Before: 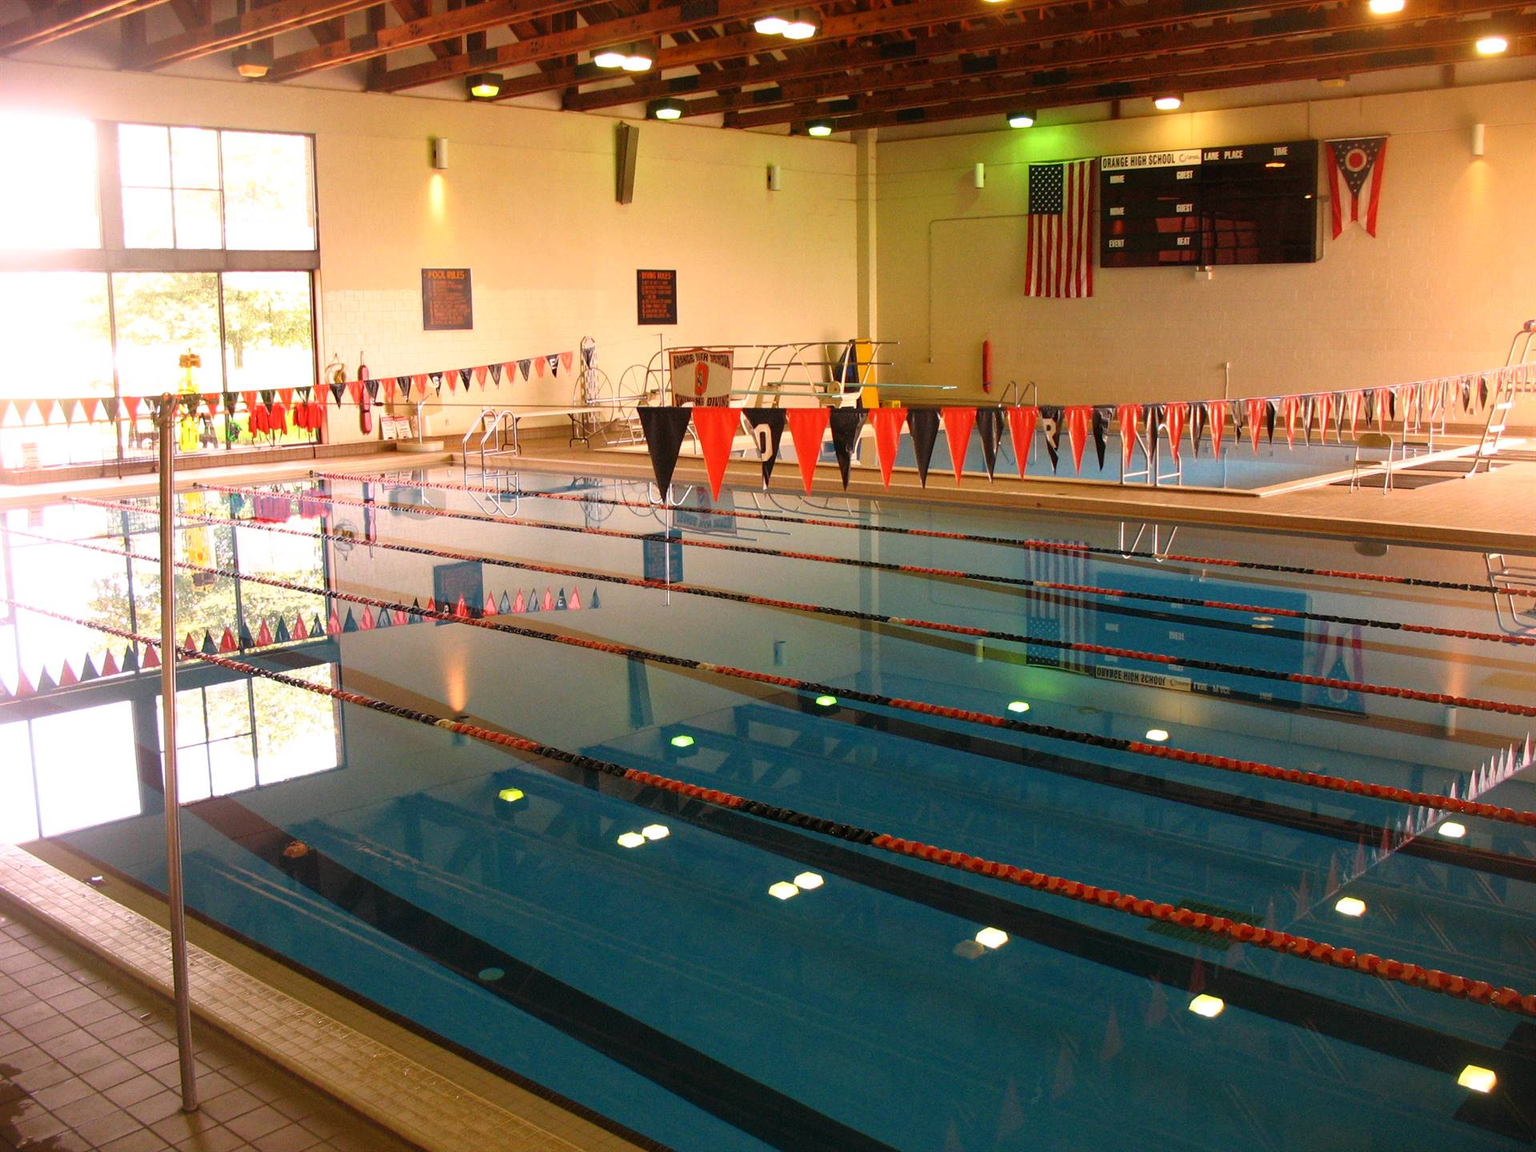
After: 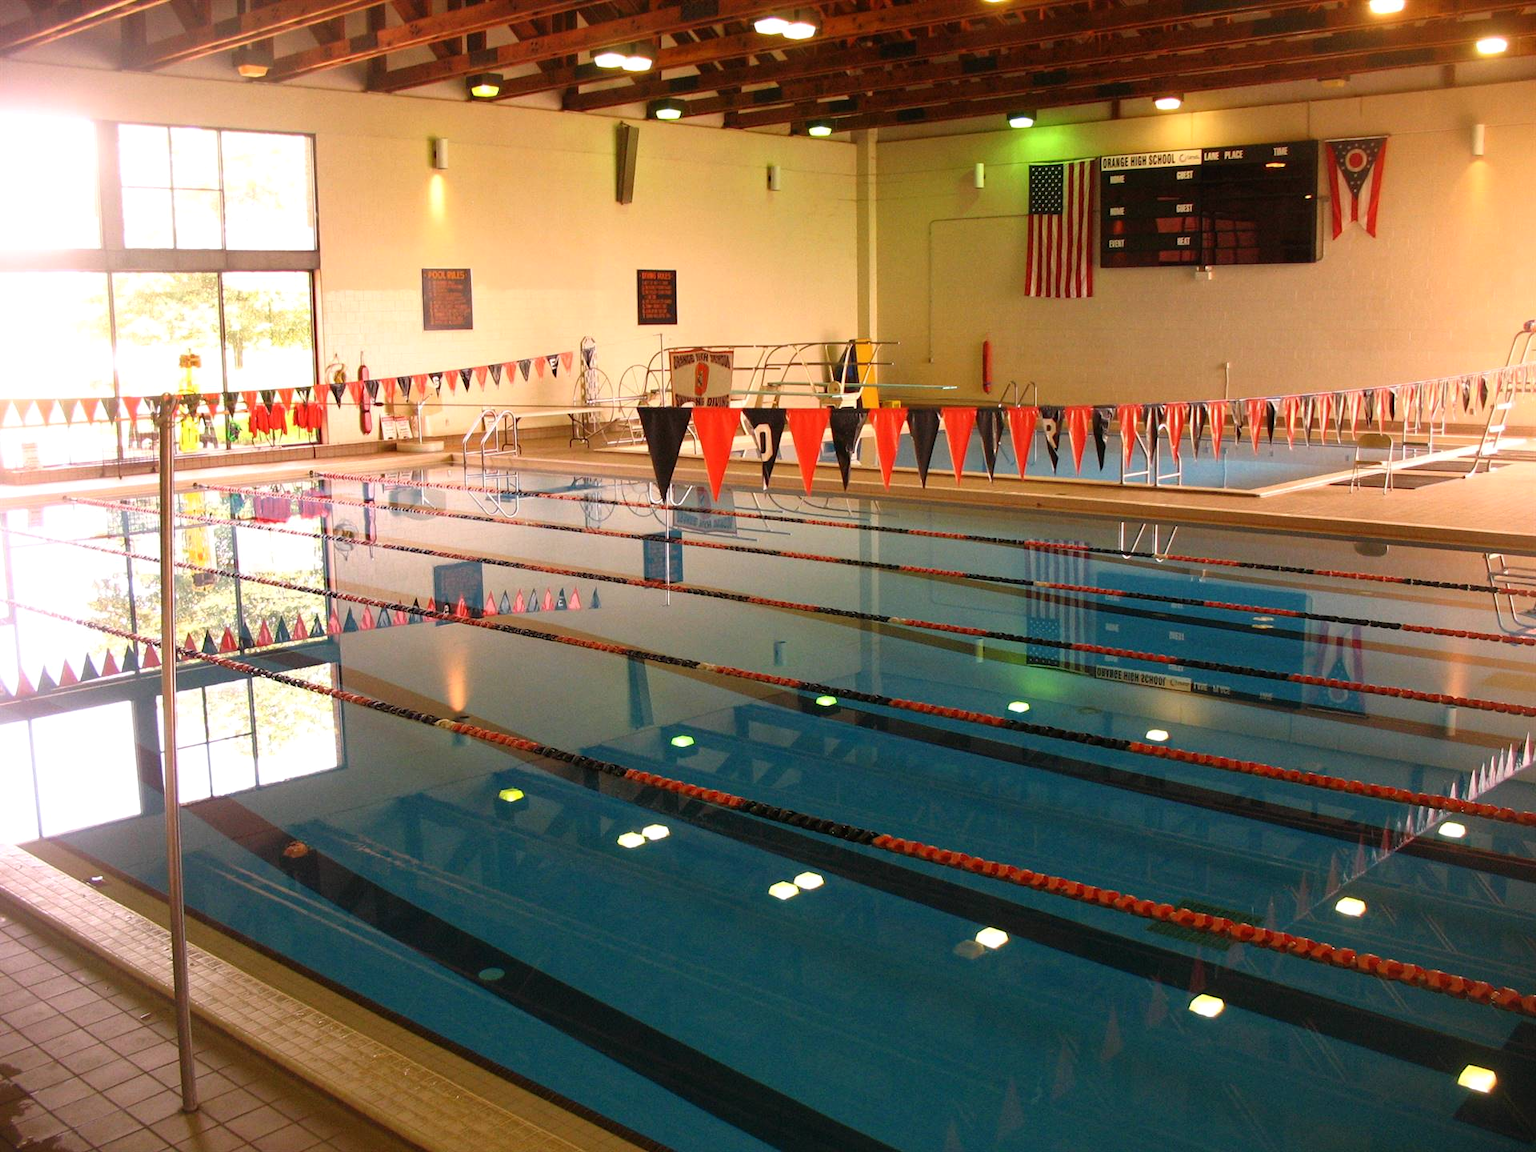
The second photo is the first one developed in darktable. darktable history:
shadows and highlights: shadows -10, white point adjustment 1.5, highlights 10
rotate and perspective: automatic cropping original format, crop left 0, crop top 0
